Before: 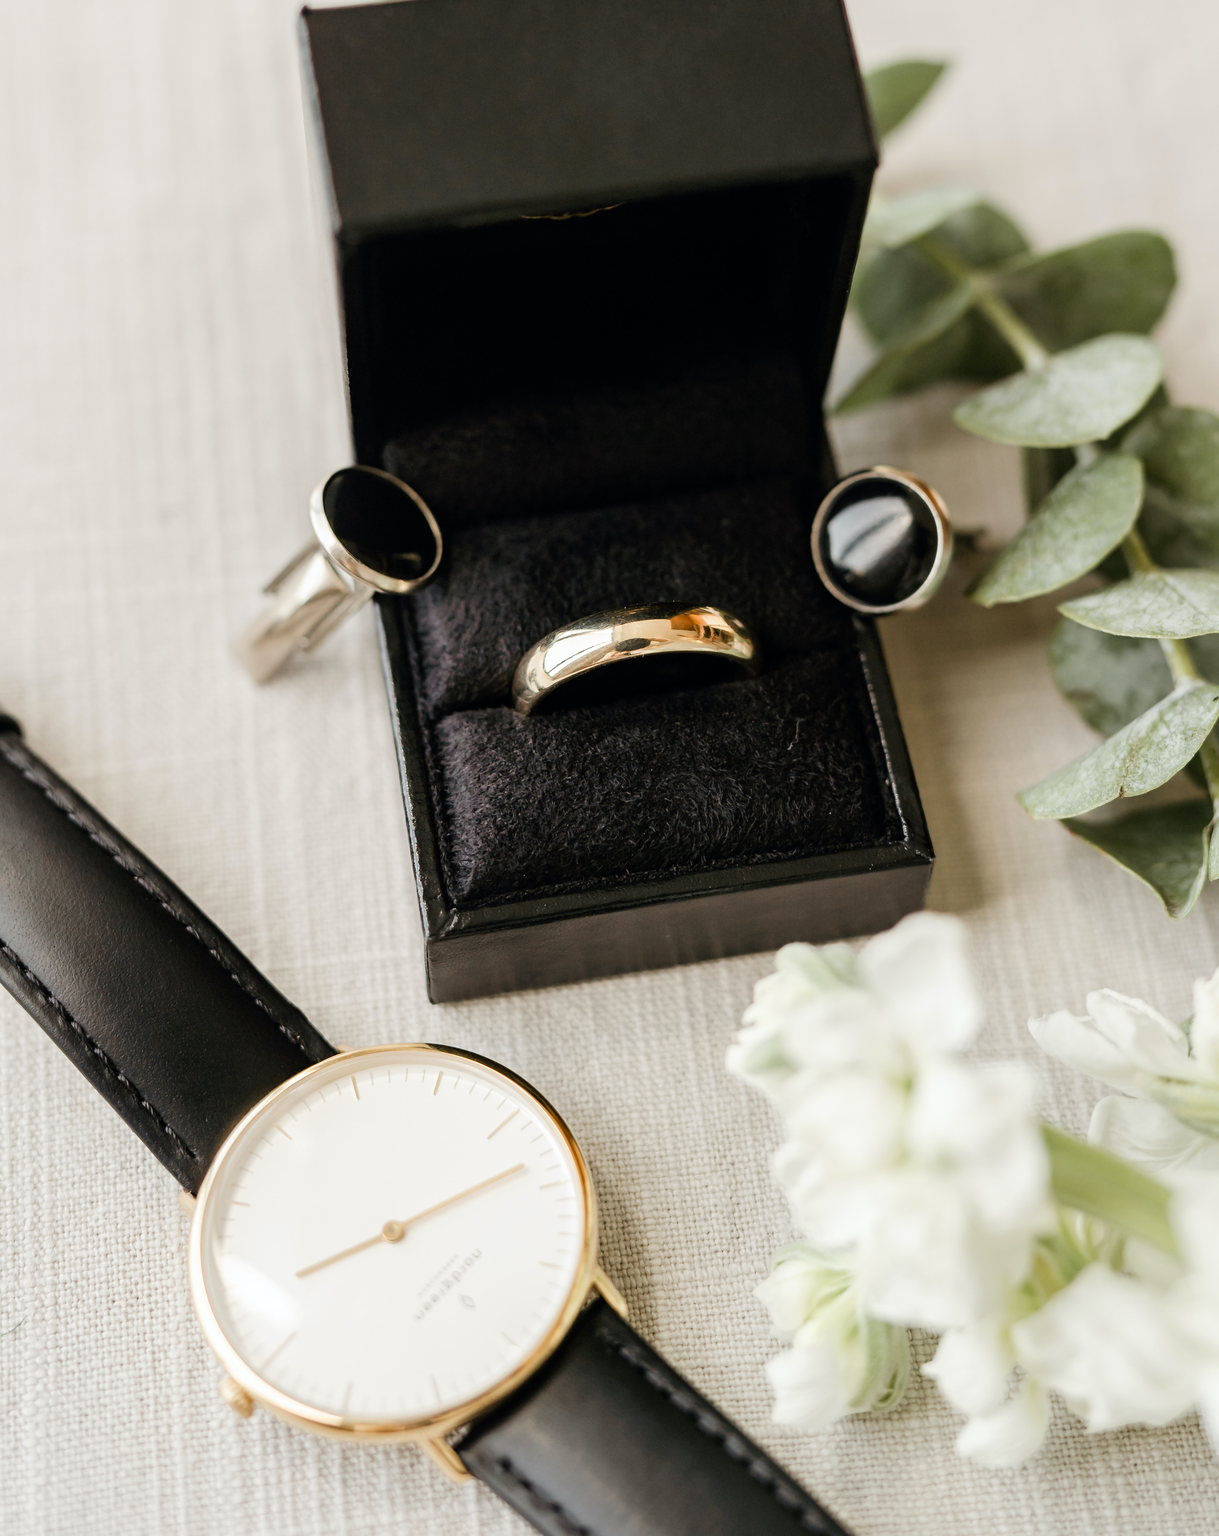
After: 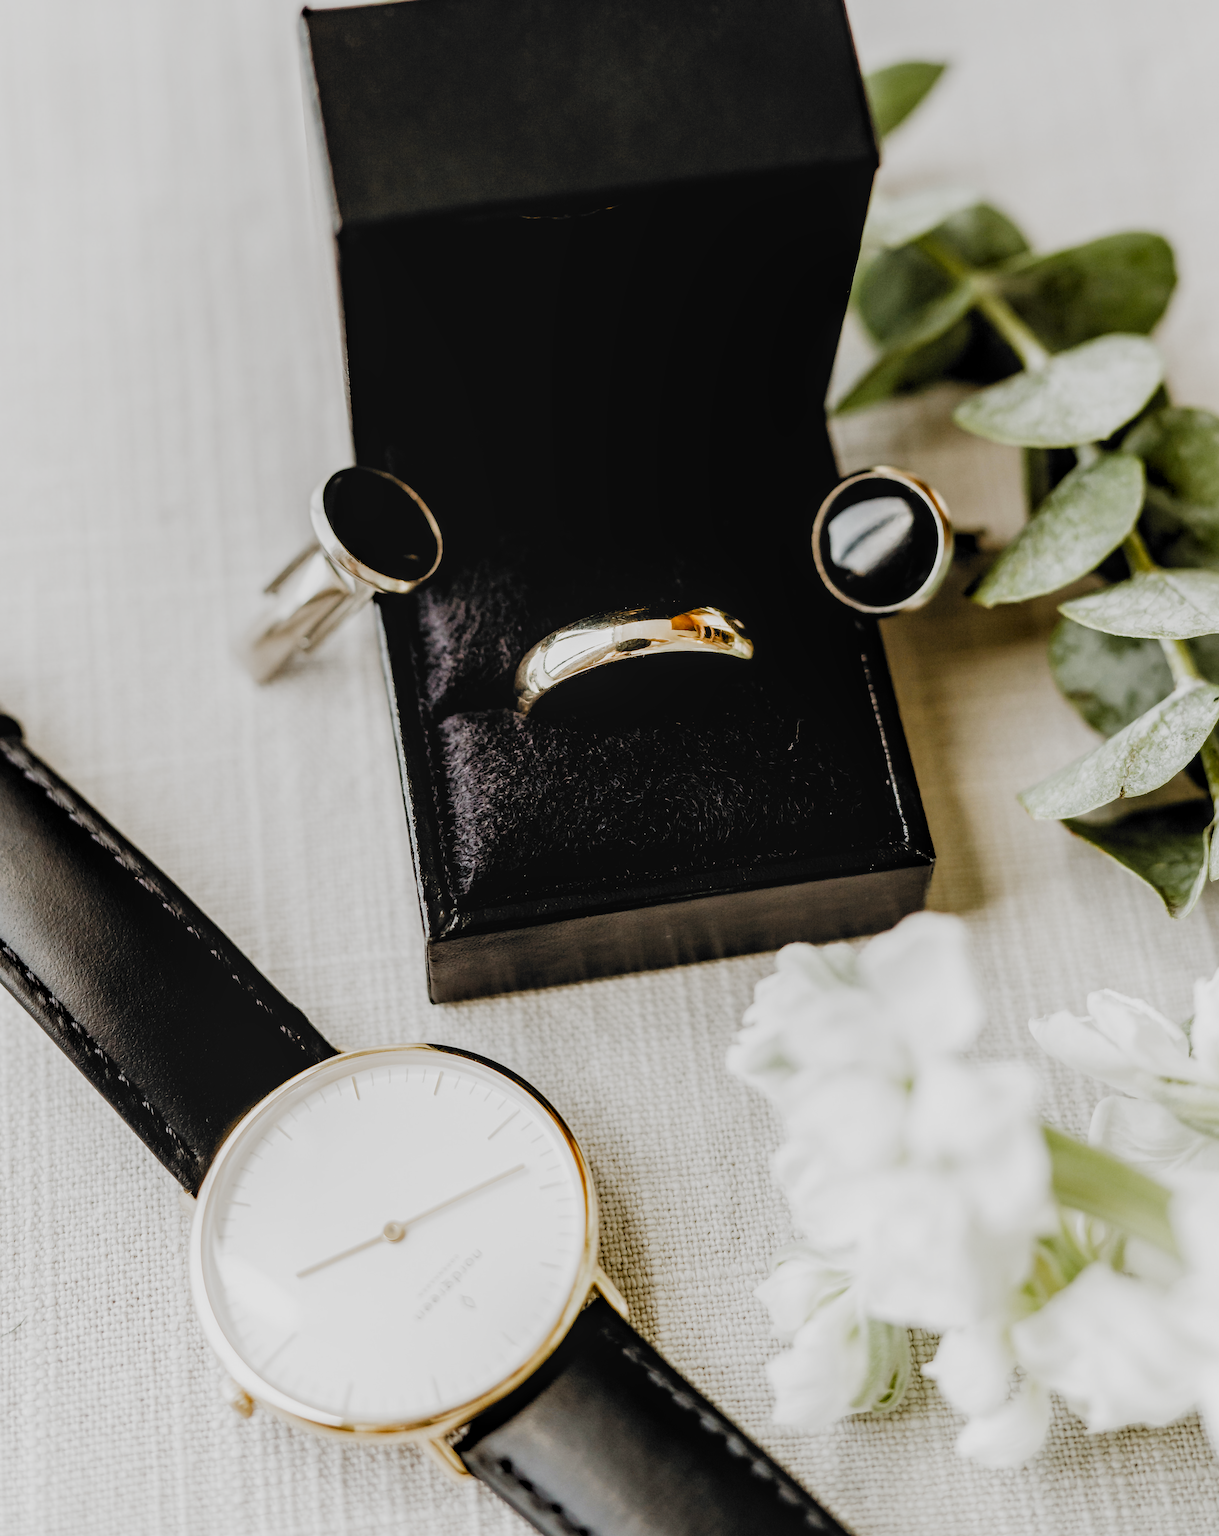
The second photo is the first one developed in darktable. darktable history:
local contrast: on, module defaults
filmic rgb: black relative exposure -5.05 EV, white relative exposure 3.96 EV, hardness 2.89, contrast 1.298, highlights saturation mix -29.11%, add noise in highlights 0, preserve chrominance no, color science v3 (2019), use custom middle-gray values true, contrast in highlights soft
